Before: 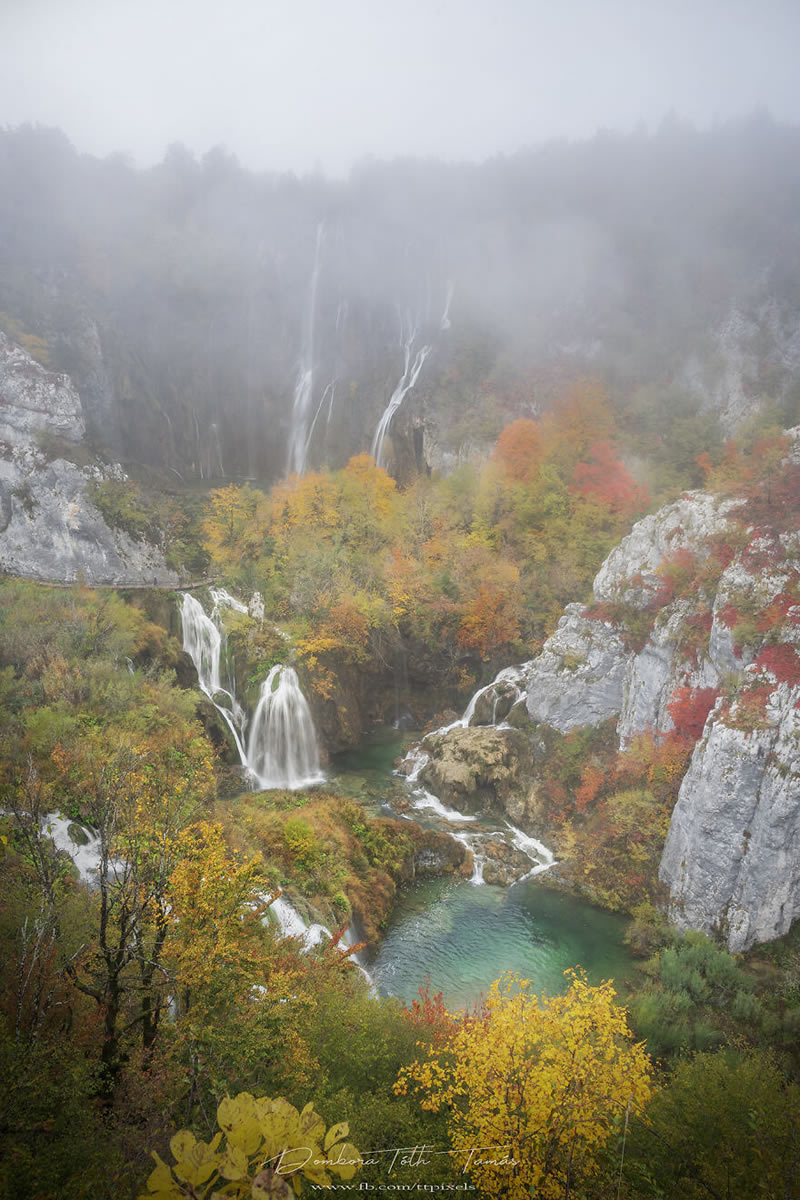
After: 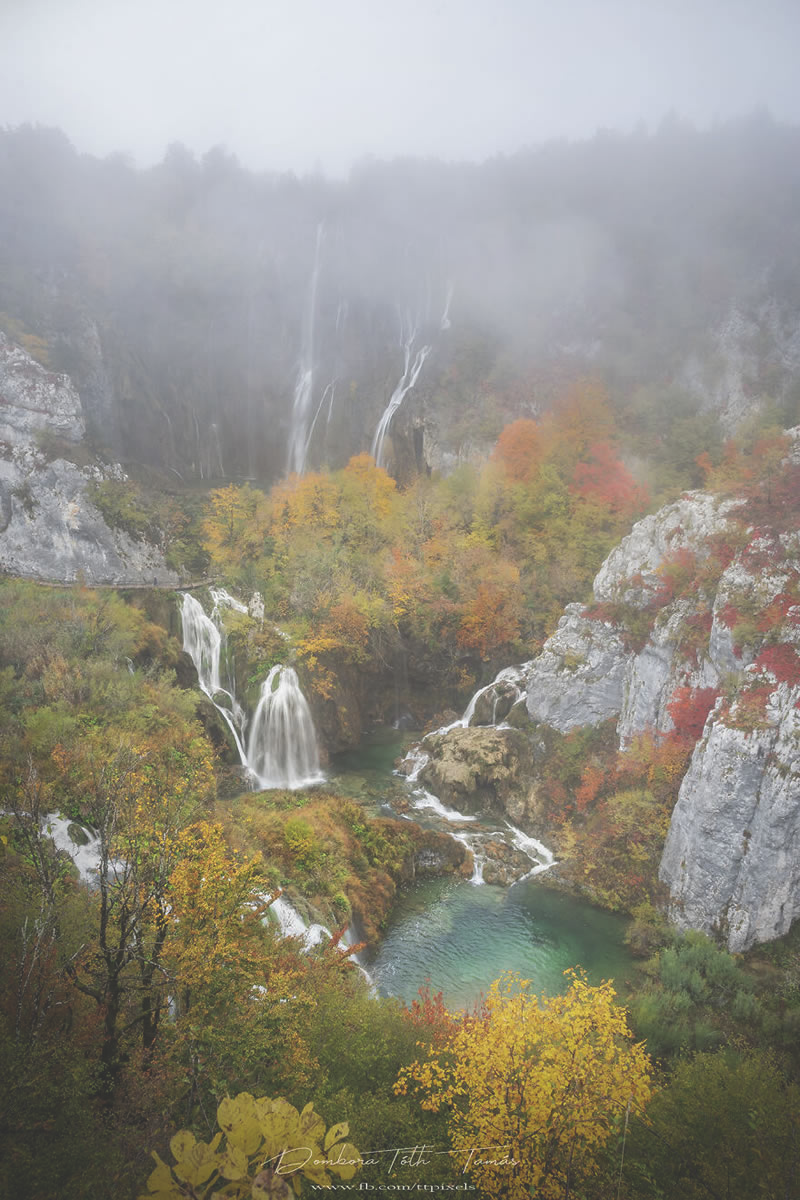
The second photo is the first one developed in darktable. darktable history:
base curve: curves: ch0 [(0, 0) (0.472, 0.455) (1, 1)], preserve colors none
exposure: black level correction -0.028, compensate highlight preservation false
